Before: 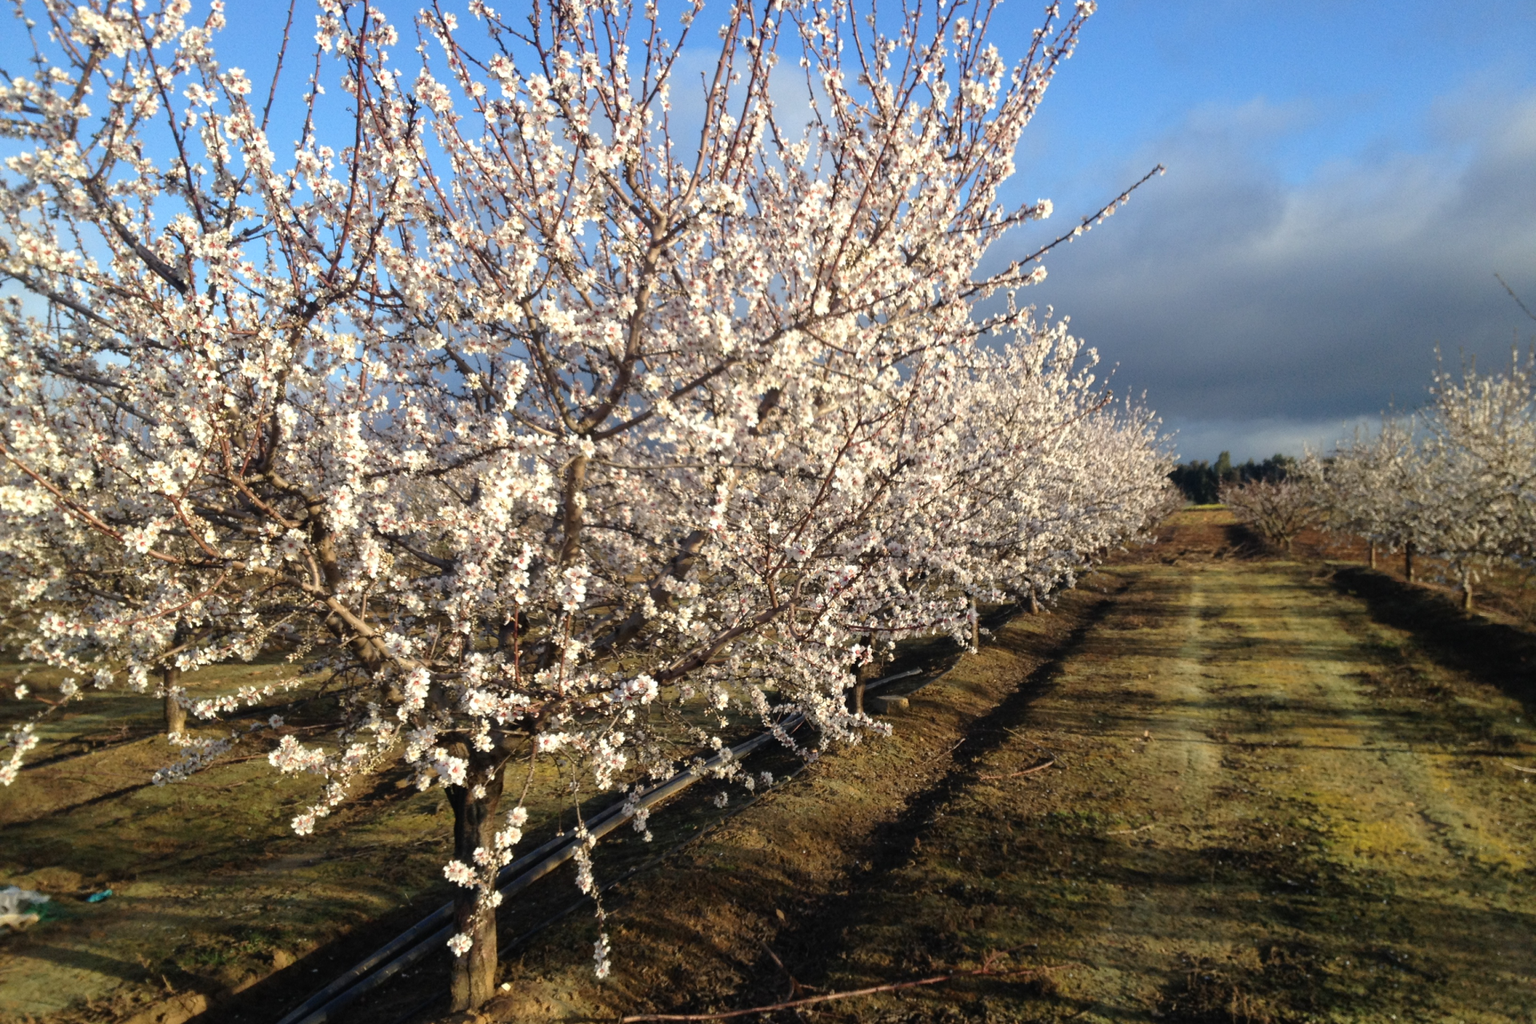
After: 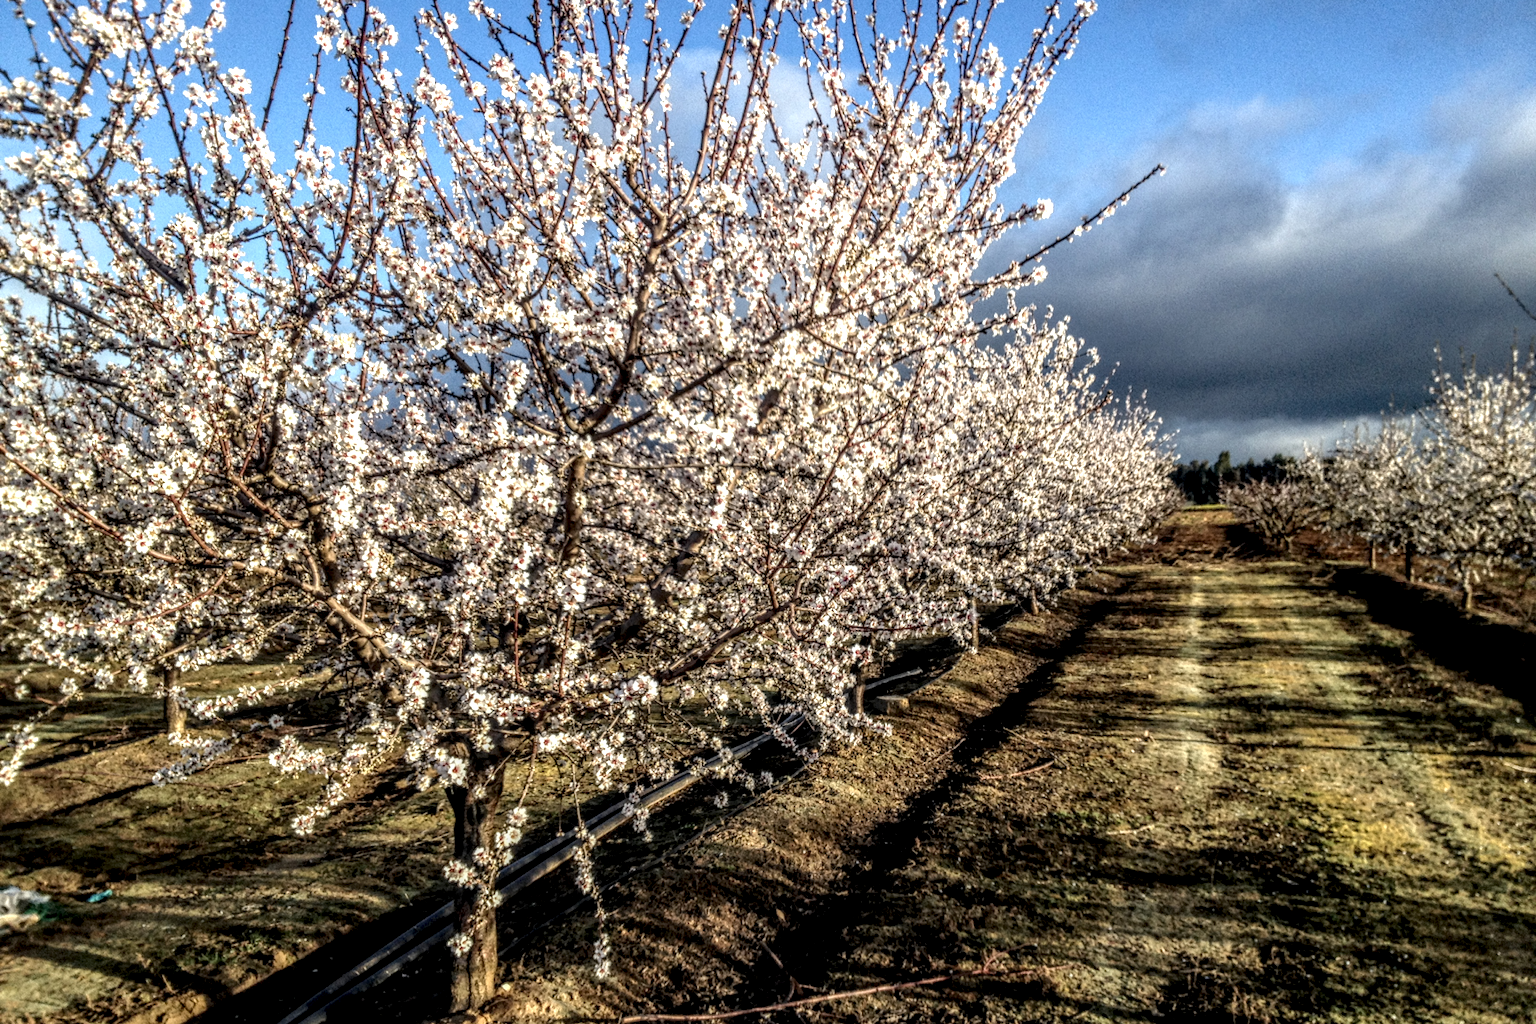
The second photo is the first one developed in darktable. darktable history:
local contrast: highlights 4%, shadows 4%, detail 299%, midtone range 0.299
